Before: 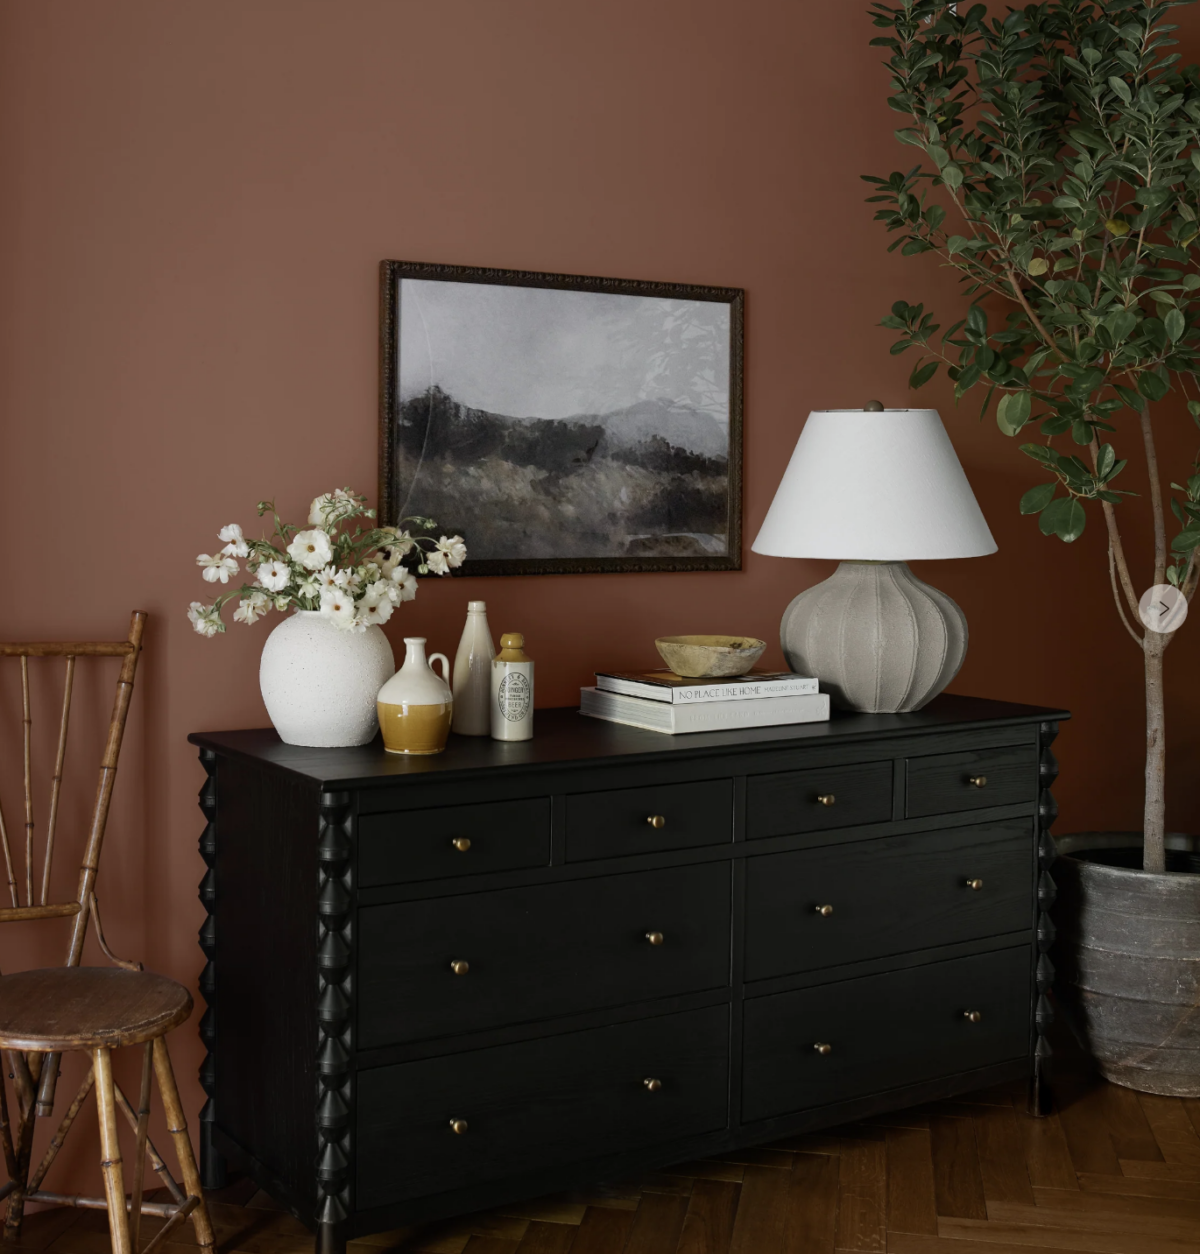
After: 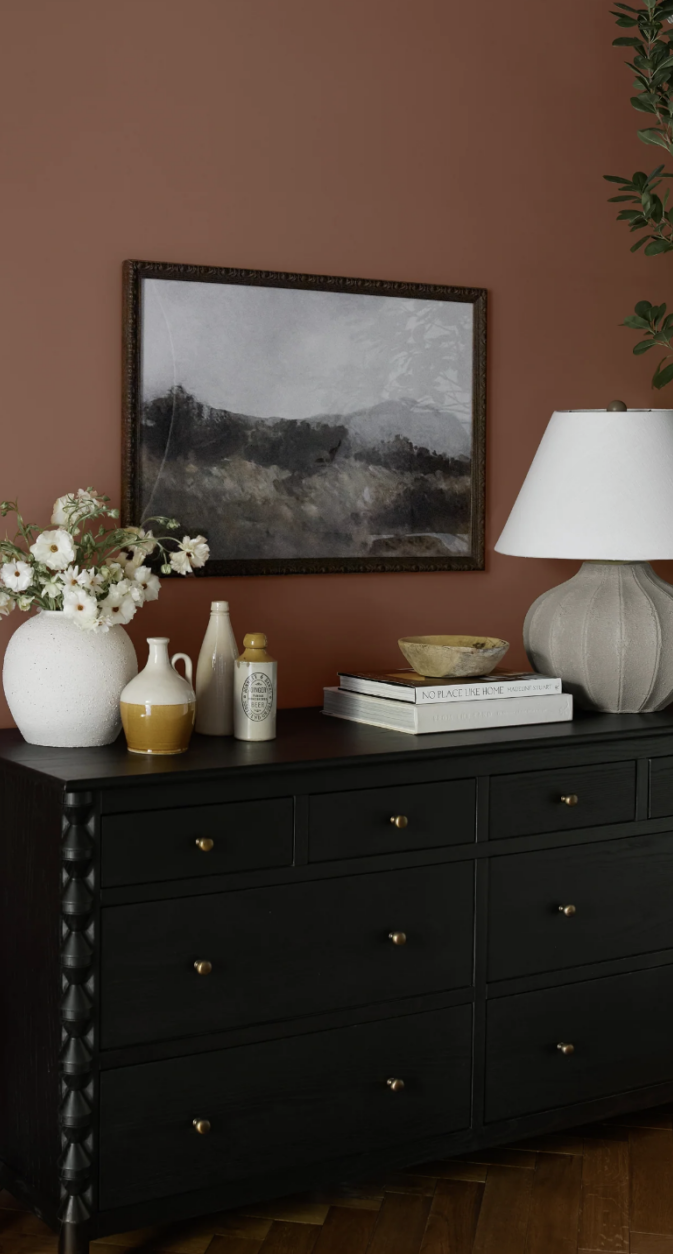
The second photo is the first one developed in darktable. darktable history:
crop: left 21.463%, right 22.371%
tone equalizer: on, module defaults
